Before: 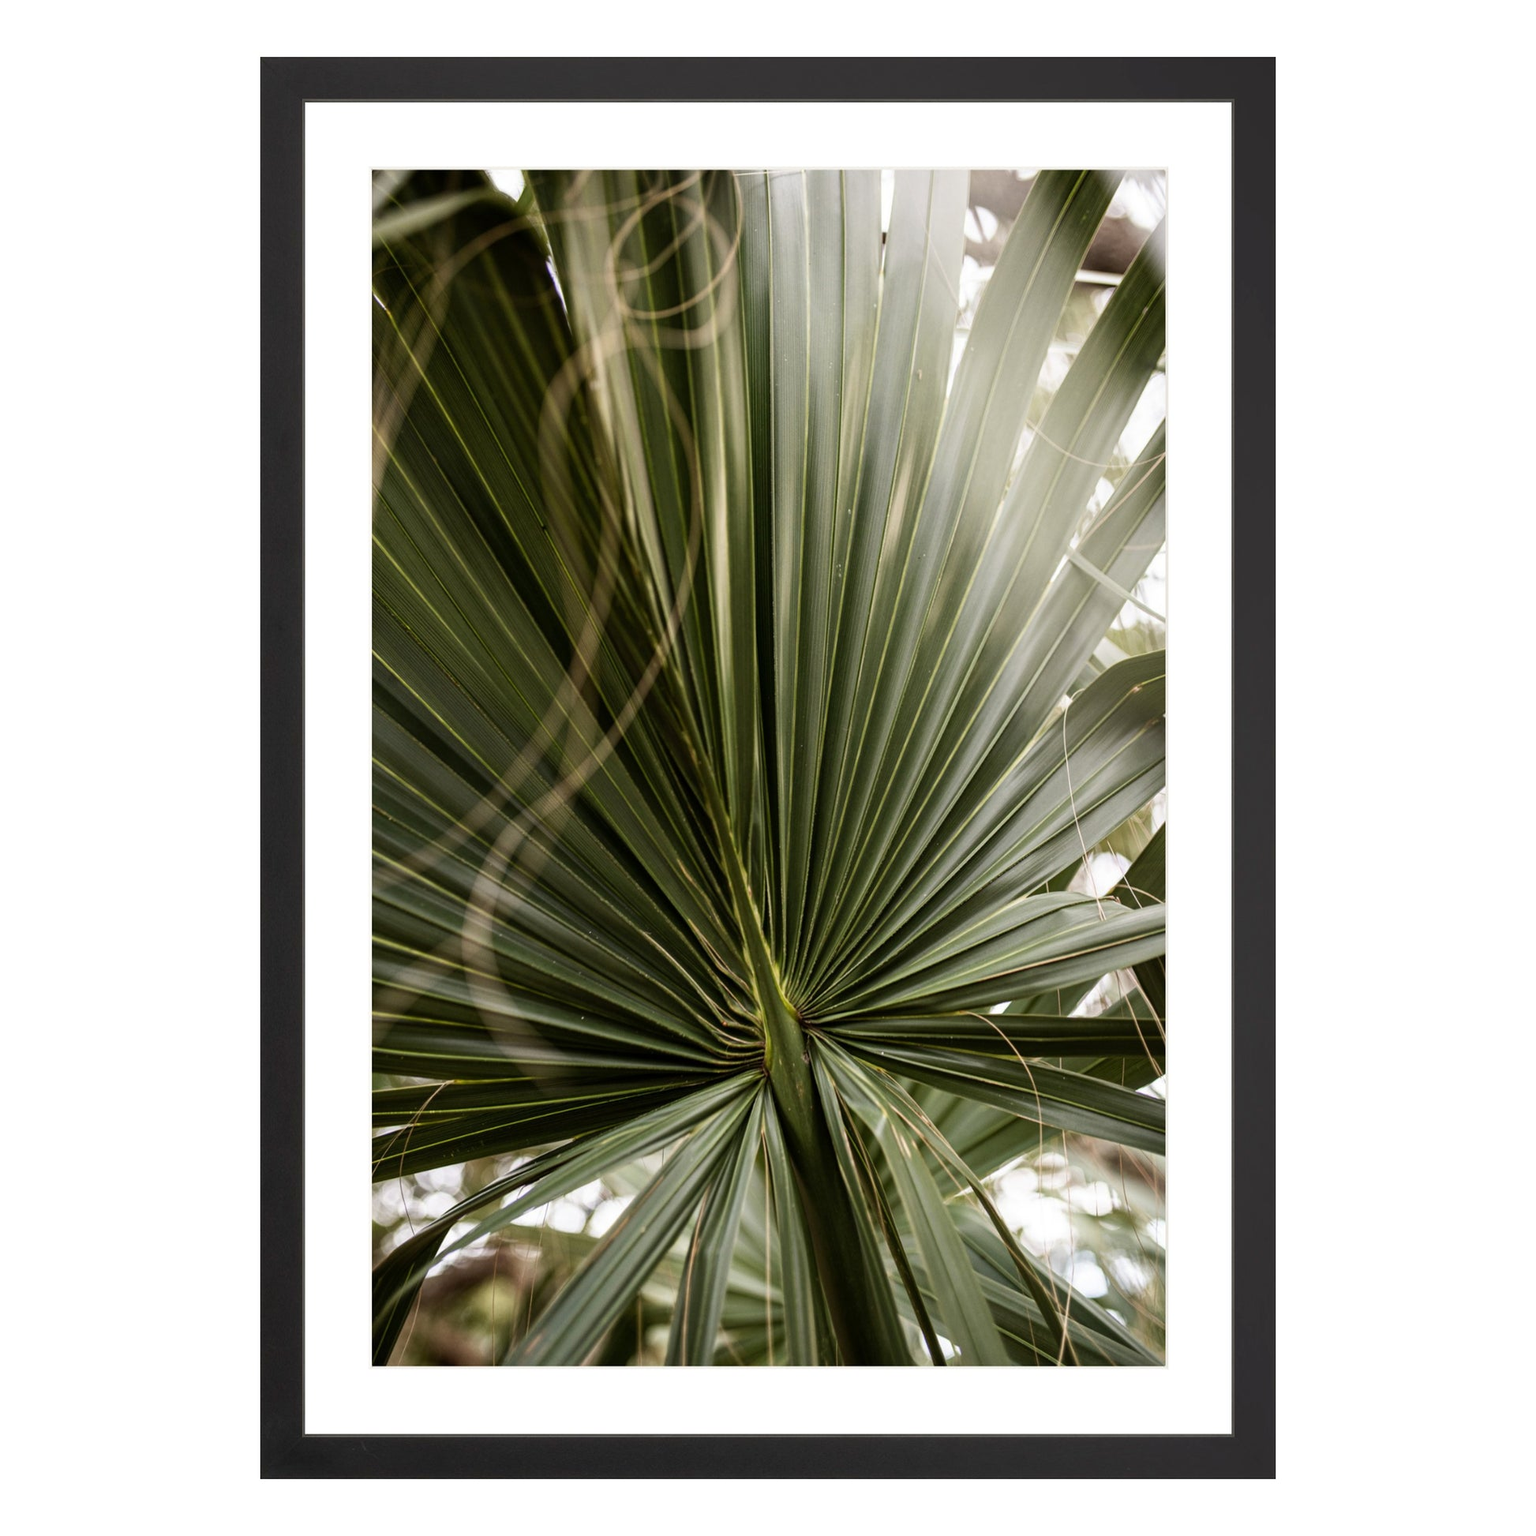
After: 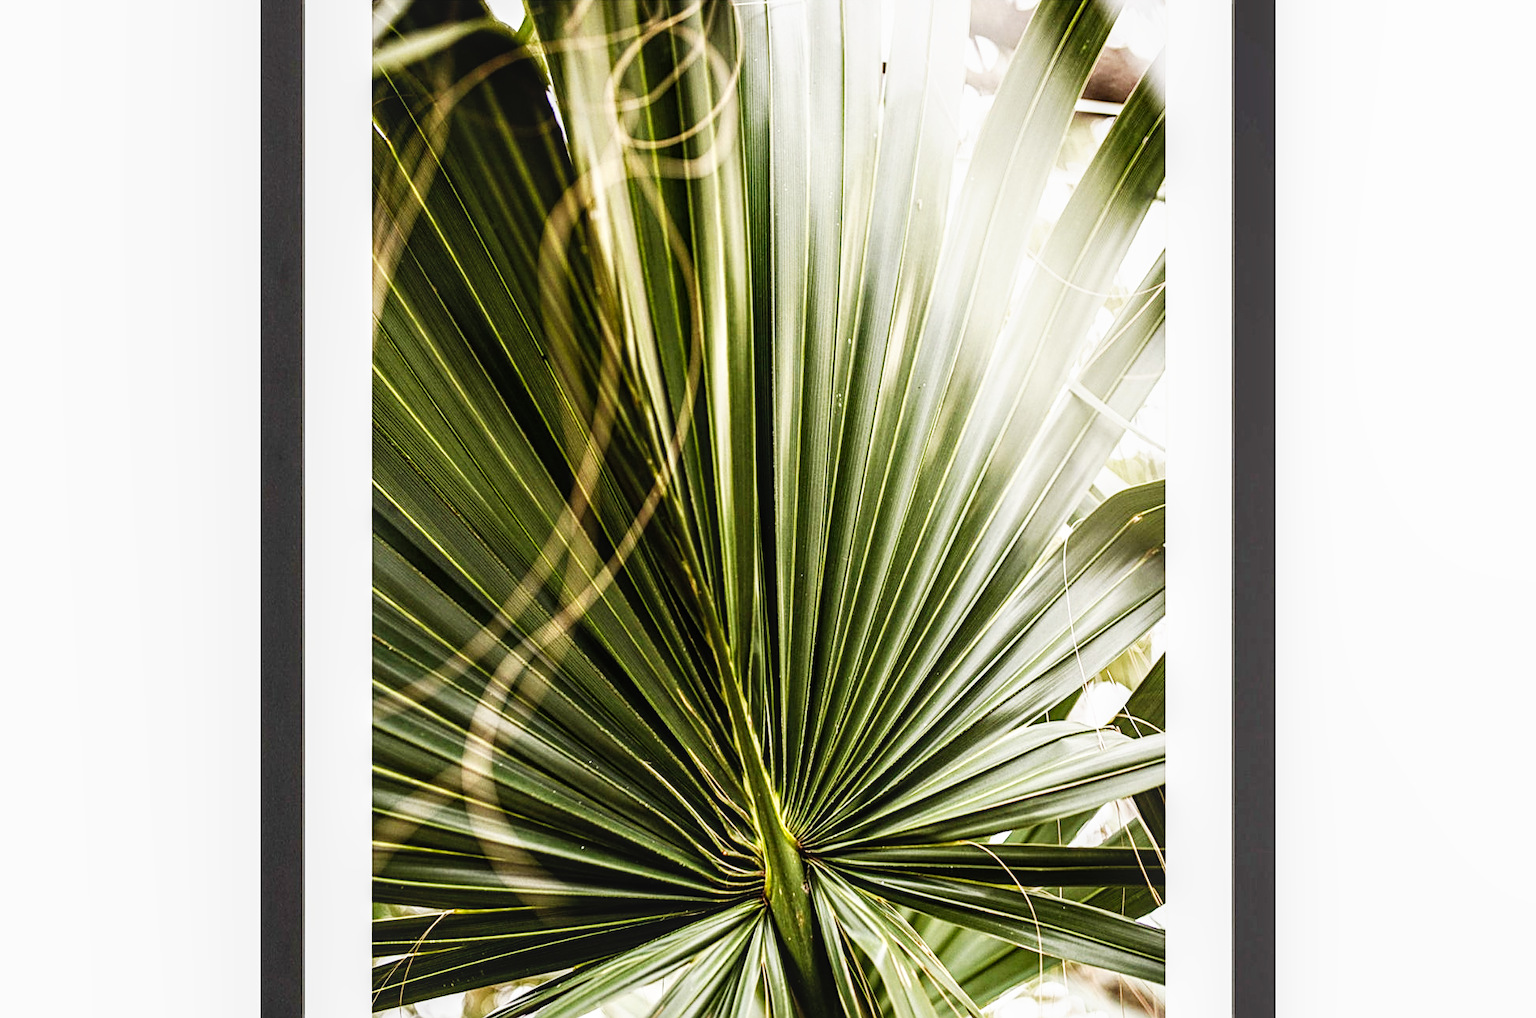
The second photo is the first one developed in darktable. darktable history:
local contrast: on, module defaults
sharpen: on, module defaults
crop: top 11.142%, bottom 22.546%
base curve: curves: ch0 [(0, 0) (0.007, 0.004) (0.027, 0.03) (0.046, 0.07) (0.207, 0.54) (0.442, 0.872) (0.673, 0.972) (1, 1)], preserve colors none
